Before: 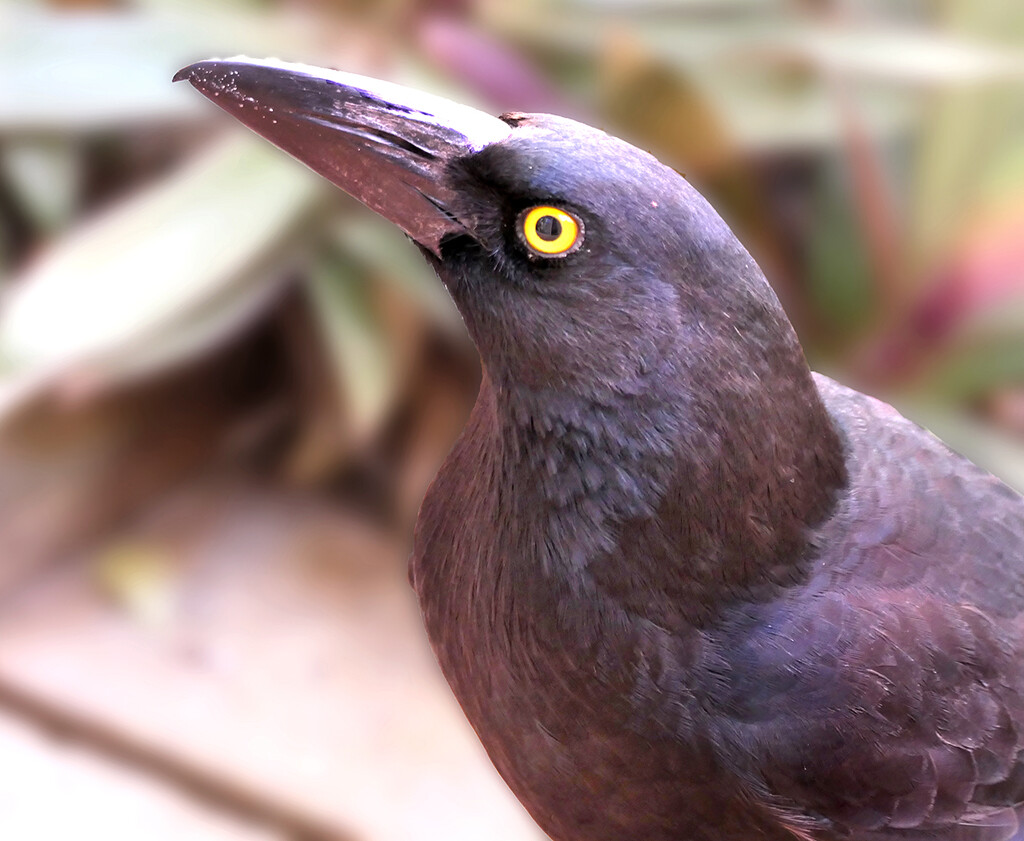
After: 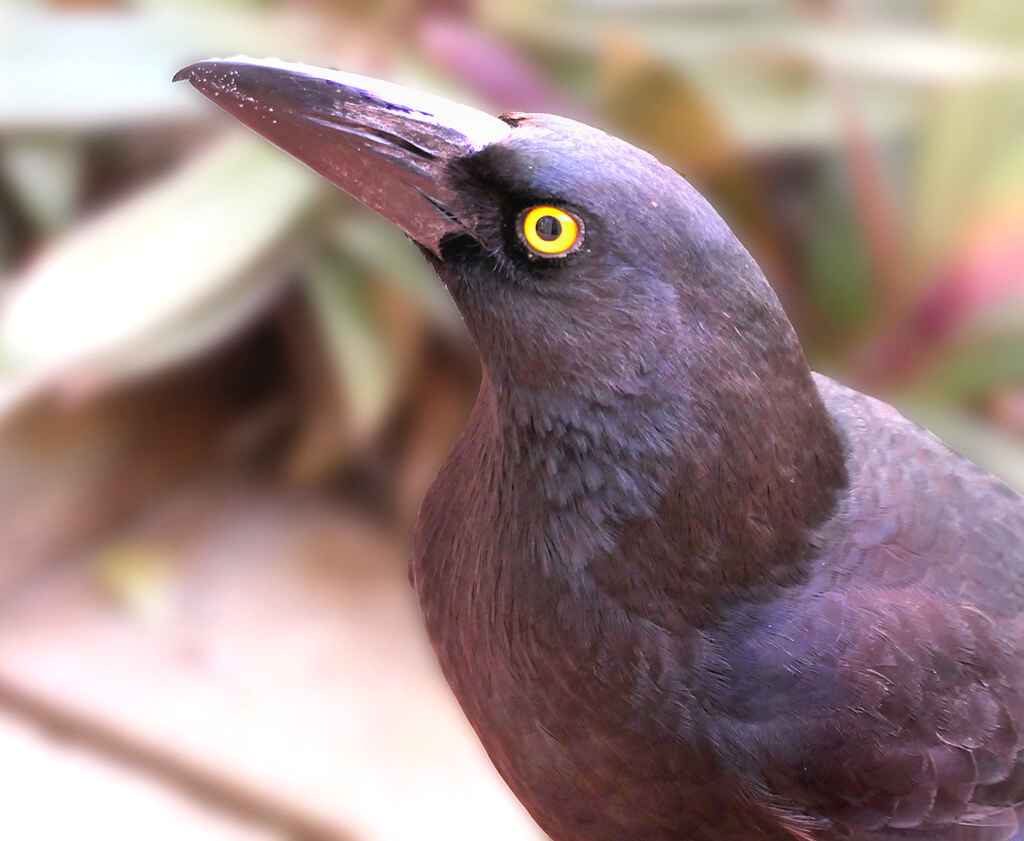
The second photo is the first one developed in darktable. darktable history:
contrast equalizer: y [[0.46, 0.454, 0.451, 0.451, 0.455, 0.46], [0.5 ×6], [0.5 ×6], [0 ×6], [0 ×6]]
exposure: black level correction 0.002, exposure 0.15 EV, compensate highlight preservation false
